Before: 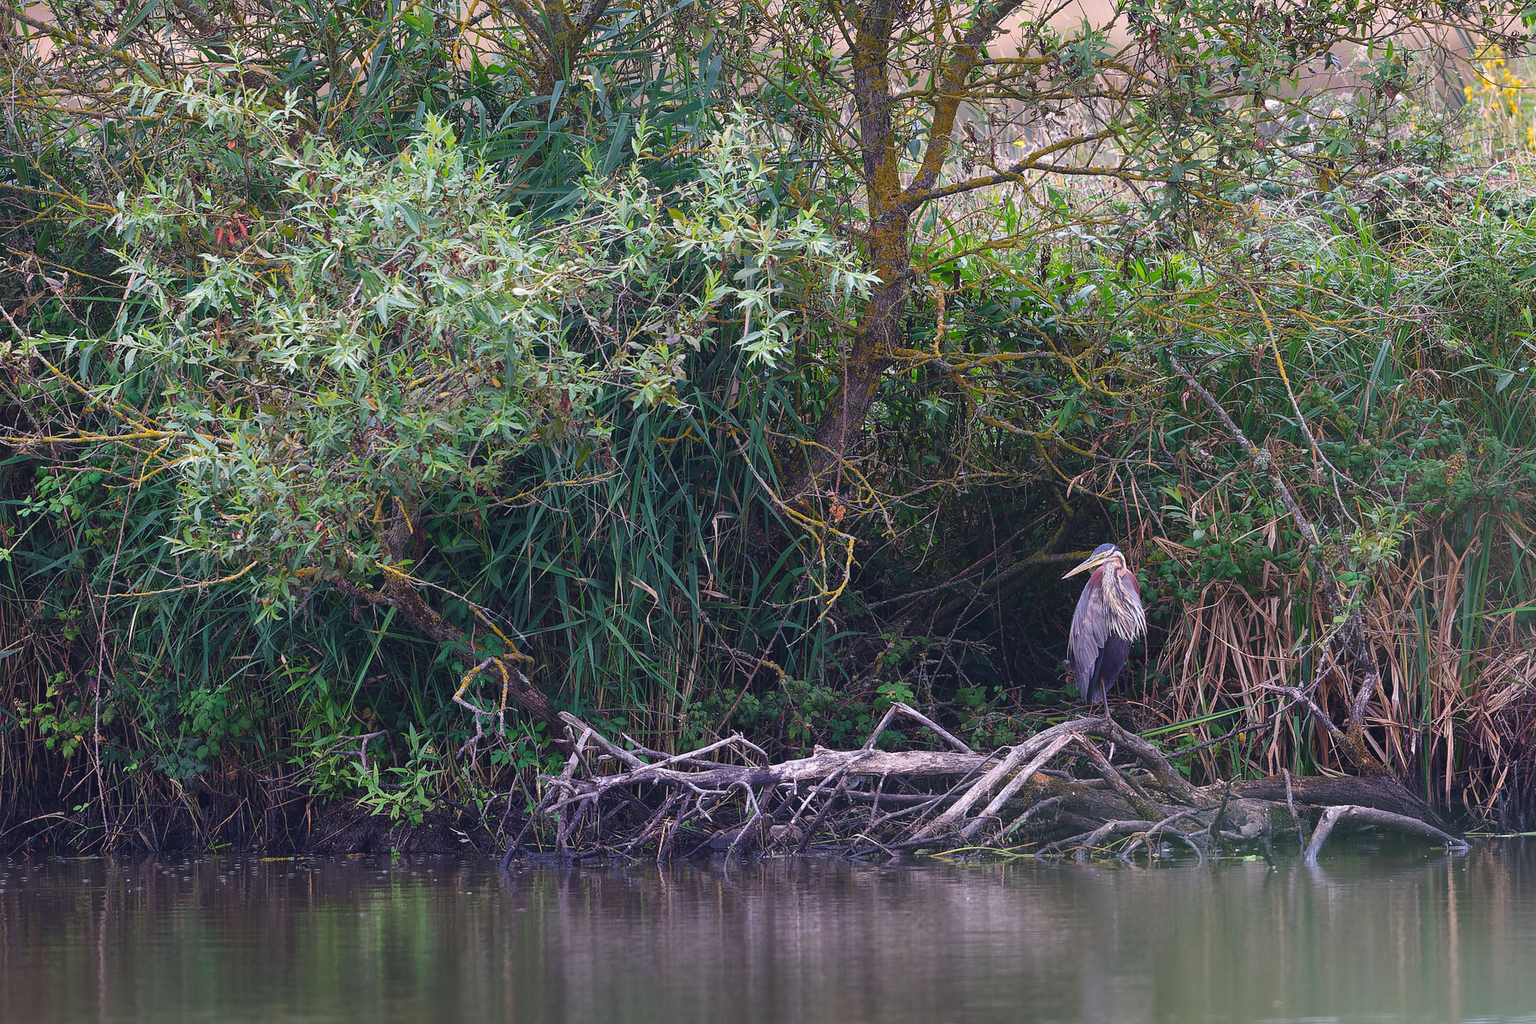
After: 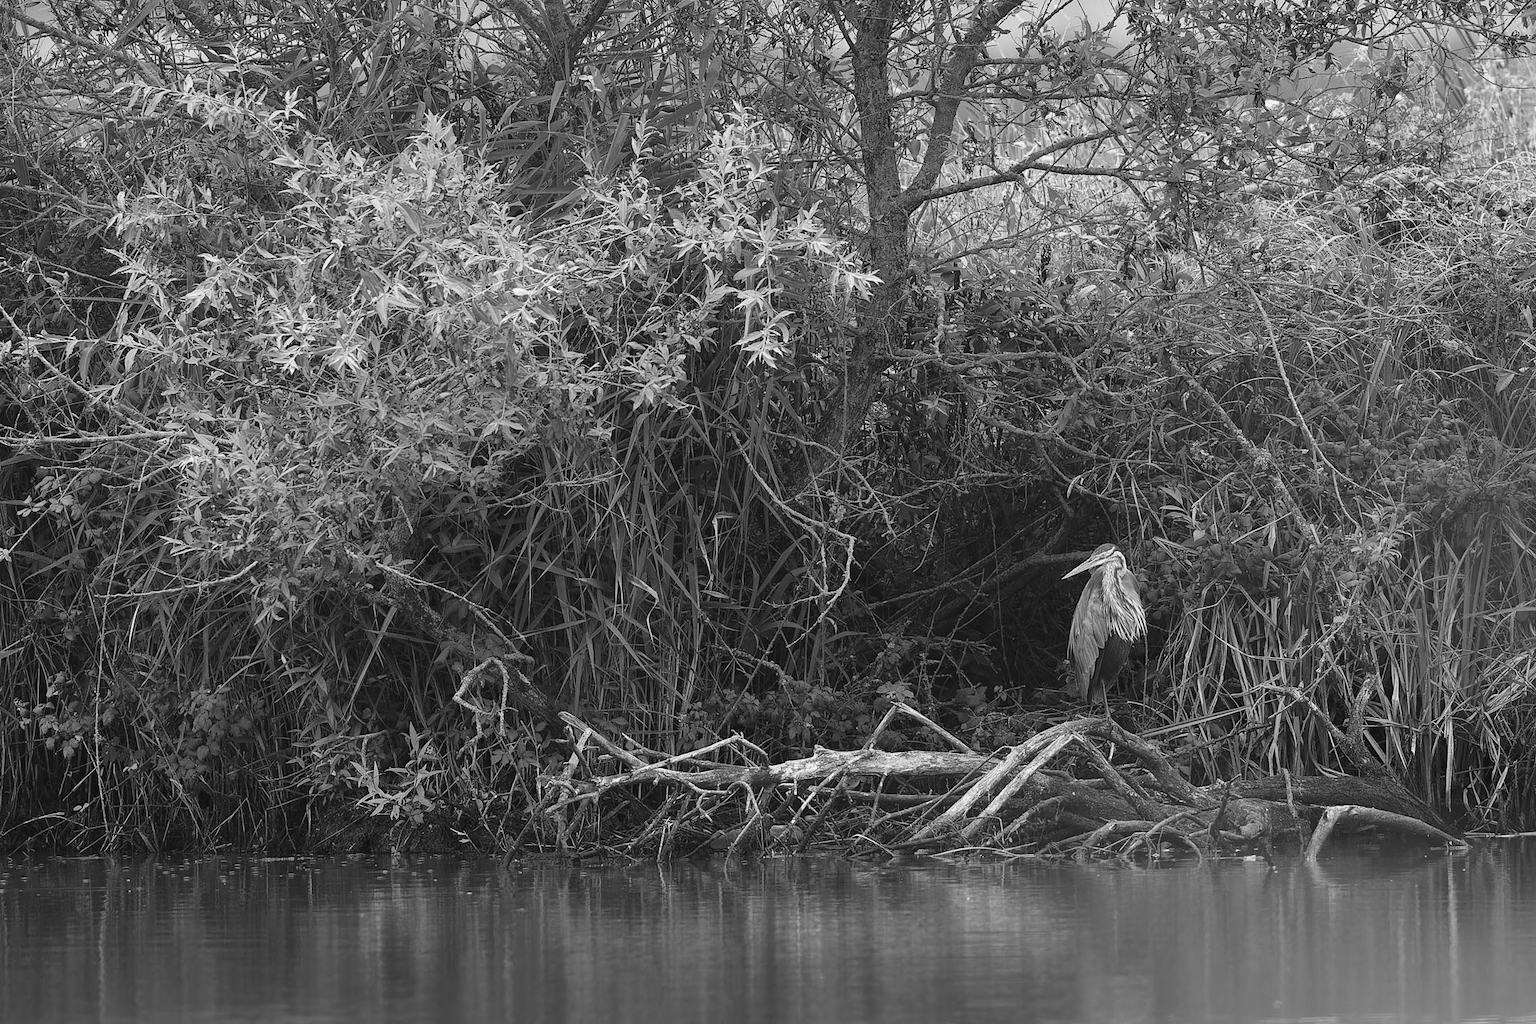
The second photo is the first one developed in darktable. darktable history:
monochrome: on, module defaults
color balance rgb: perceptual saturation grading › global saturation 30%, global vibrance 20%
